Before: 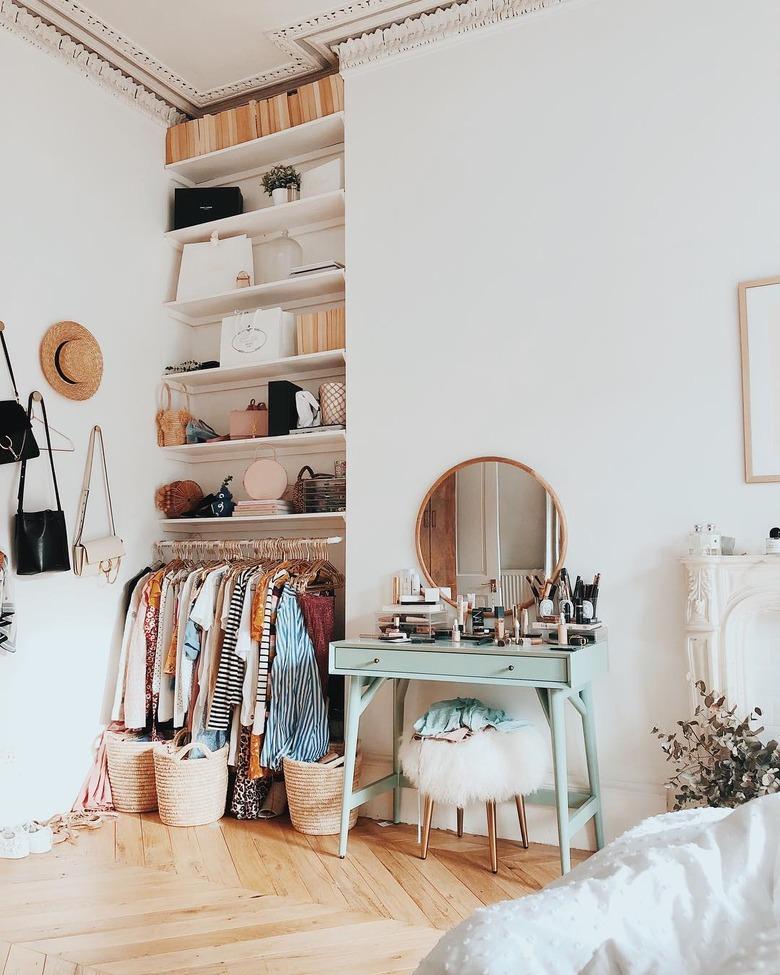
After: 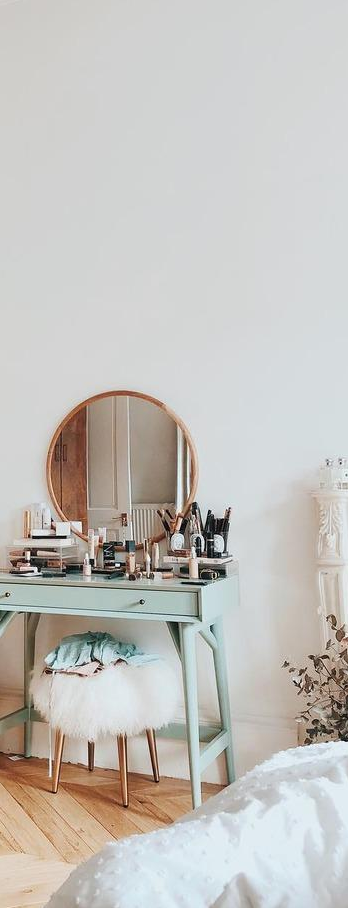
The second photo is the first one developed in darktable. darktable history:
crop: left 47.311%, top 6.839%, right 7.98%
